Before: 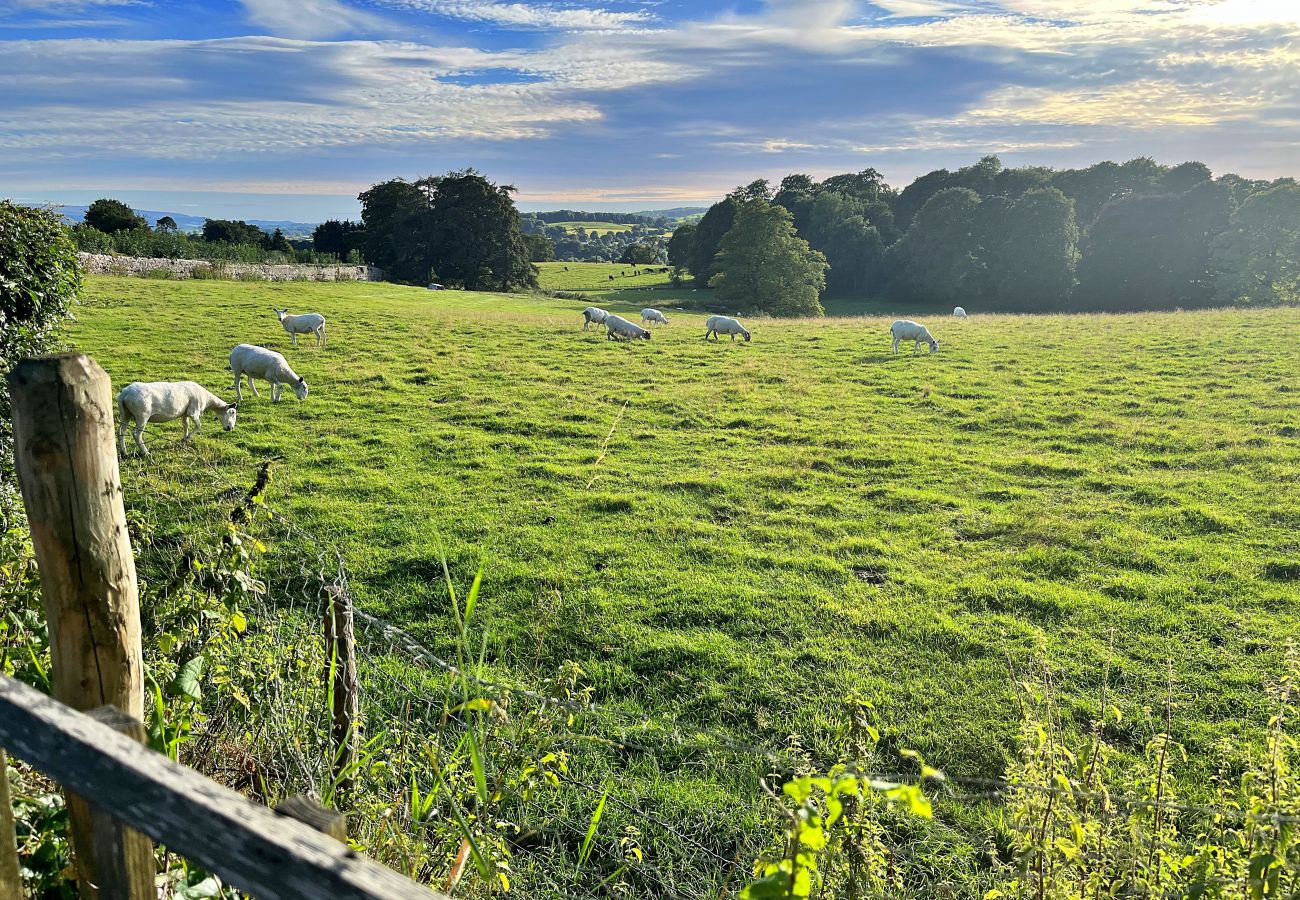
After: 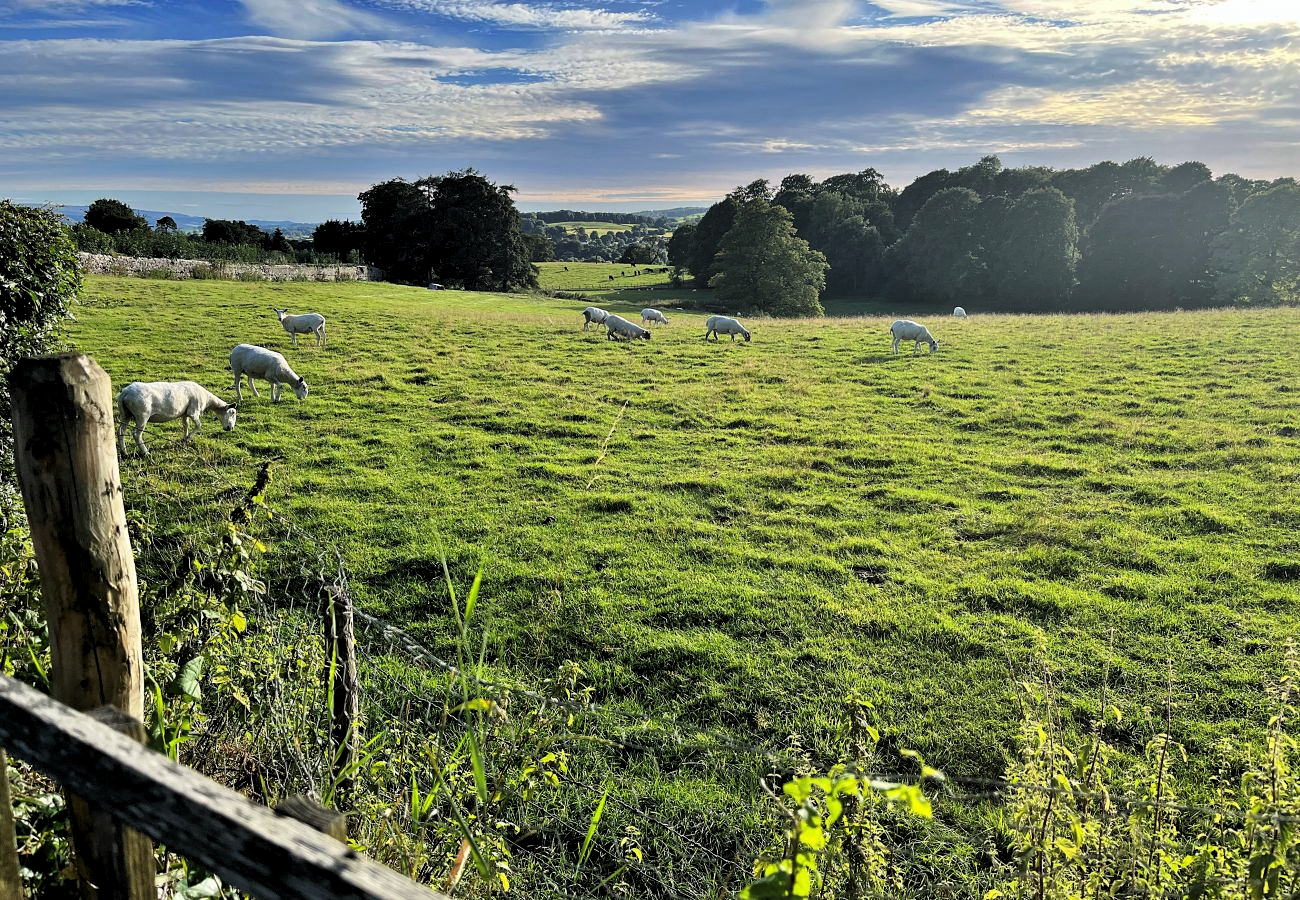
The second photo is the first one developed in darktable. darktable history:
base curve: curves: ch0 [(0, 0) (0.472, 0.508) (1, 1)]
levels: levels [0.116, 0.574, 1]
